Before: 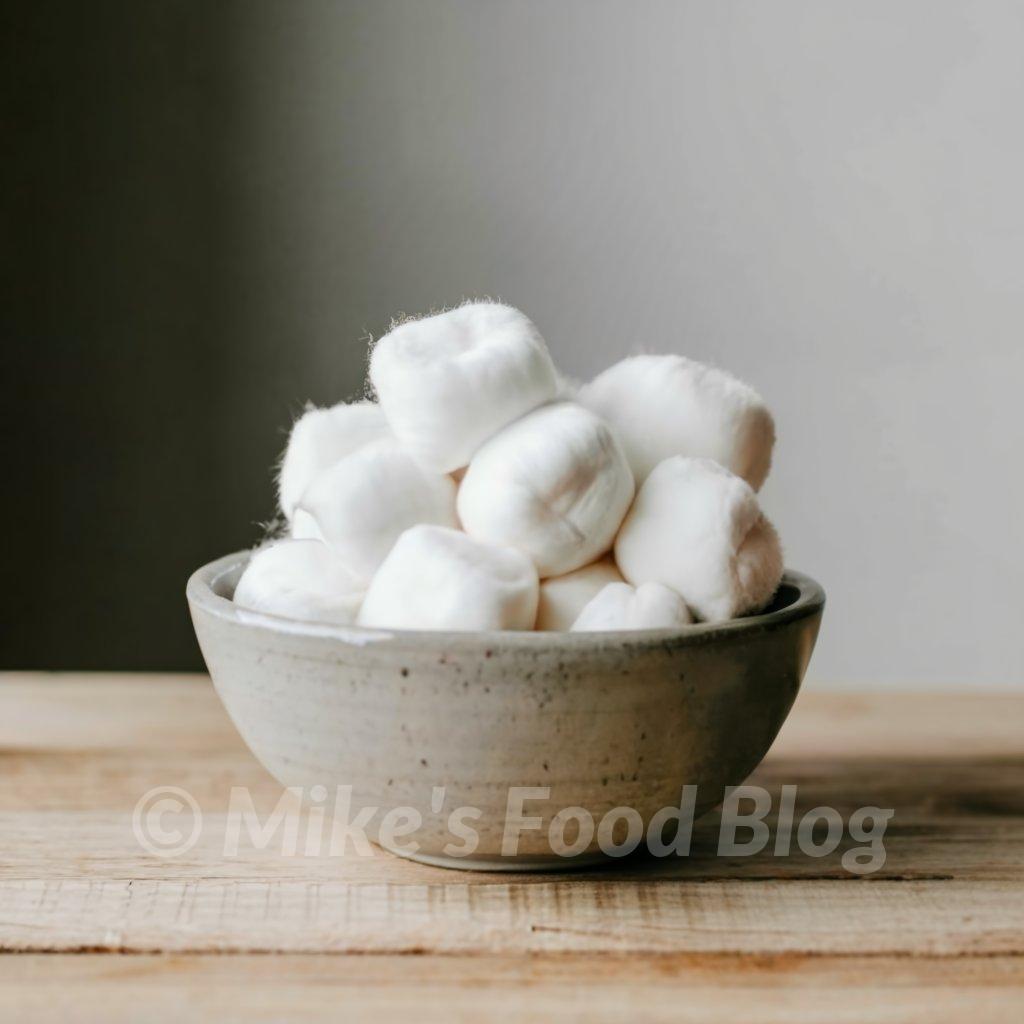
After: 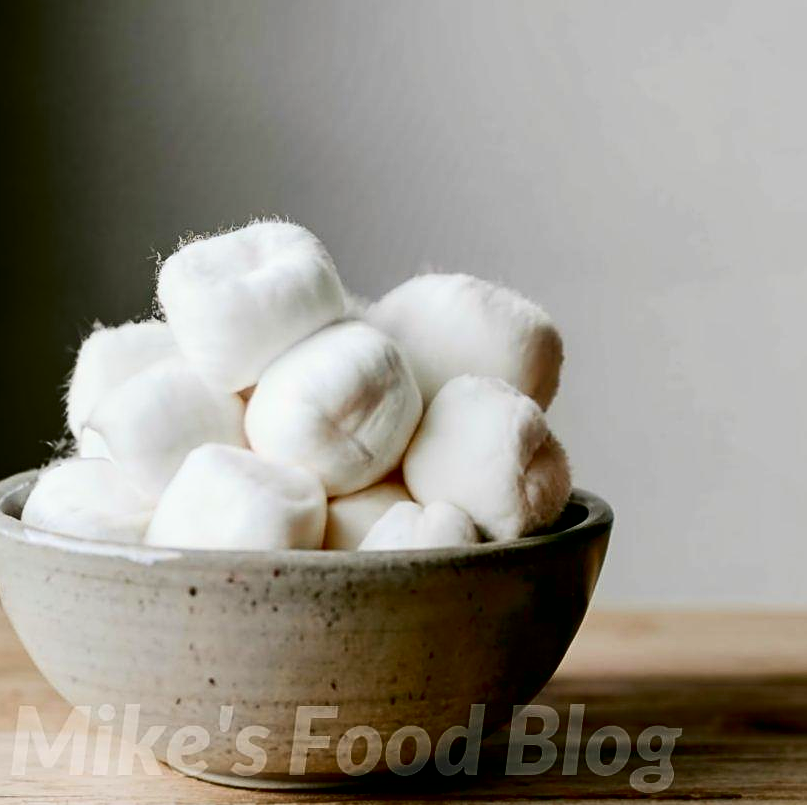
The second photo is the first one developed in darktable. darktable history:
exposure: black level correction 0.011, compensate highlight preservation false
sharpen: on, module defaults
contrast brightness saturation: contrast 0.21, brightness -0.11, saturation 0.21
crop and rotate: left 20.74%, top 7.912%, right 0.375%, bottom 13.378%
